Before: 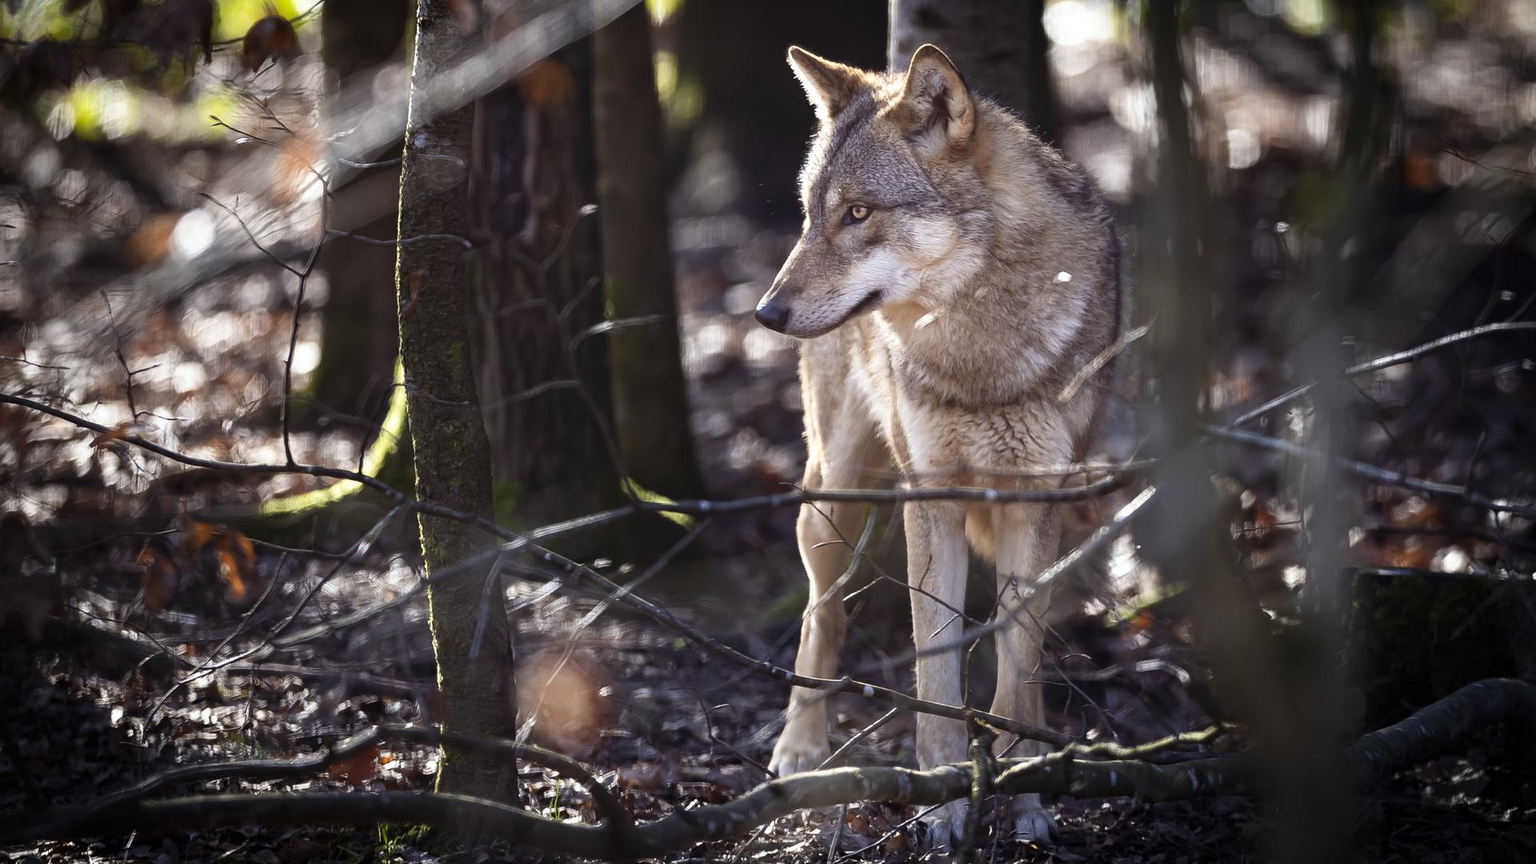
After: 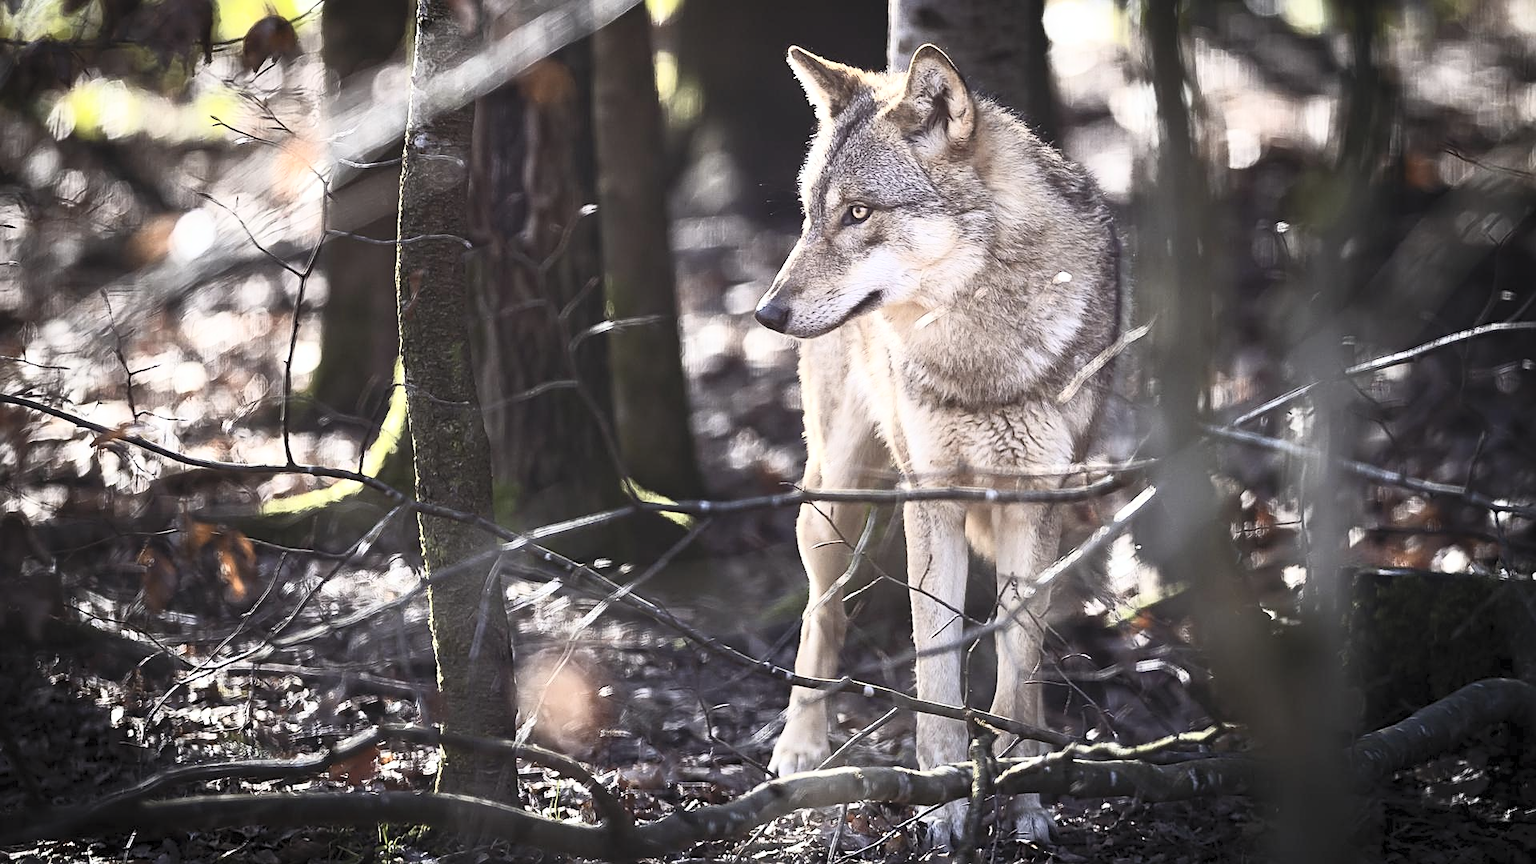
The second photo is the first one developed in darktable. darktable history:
sharpen: on, module defaults
contrast brightness saturation: contrast 0.424, brightness 0.555, saturation -0.203
shadows and highlights: radius 335.32, shadows 64.41, highlights 6.1, compress 87.72%, highlights color adjustment 0.123%, soften with gaussian
